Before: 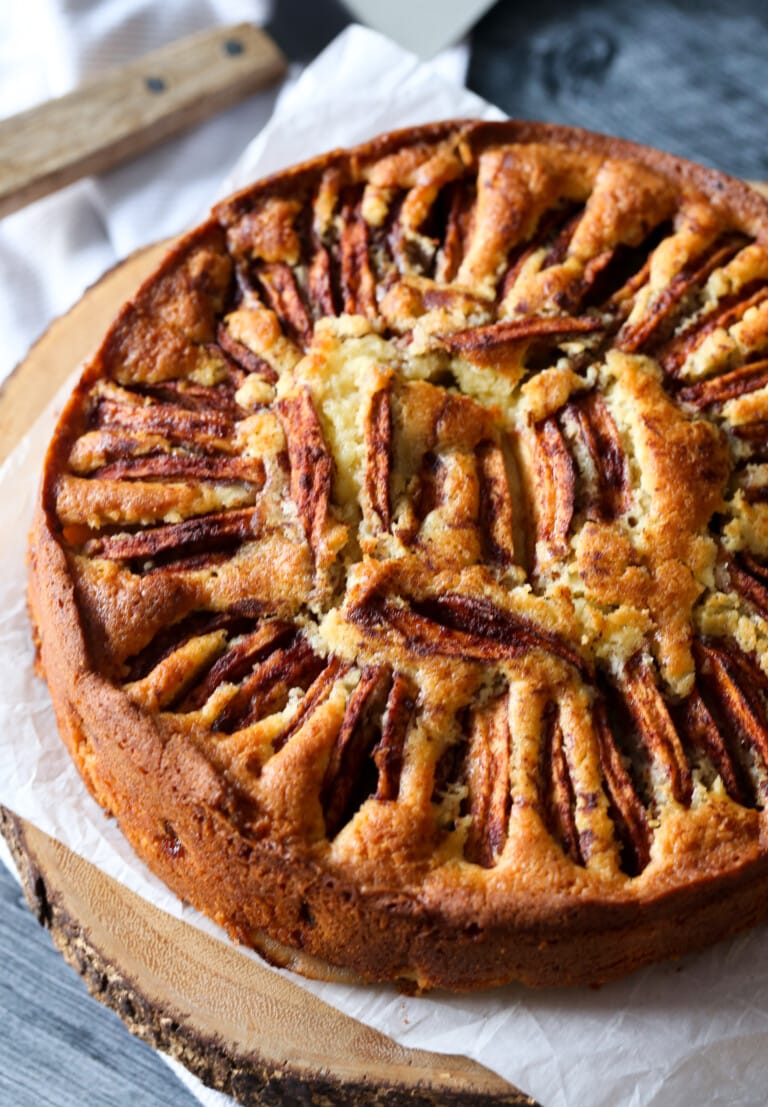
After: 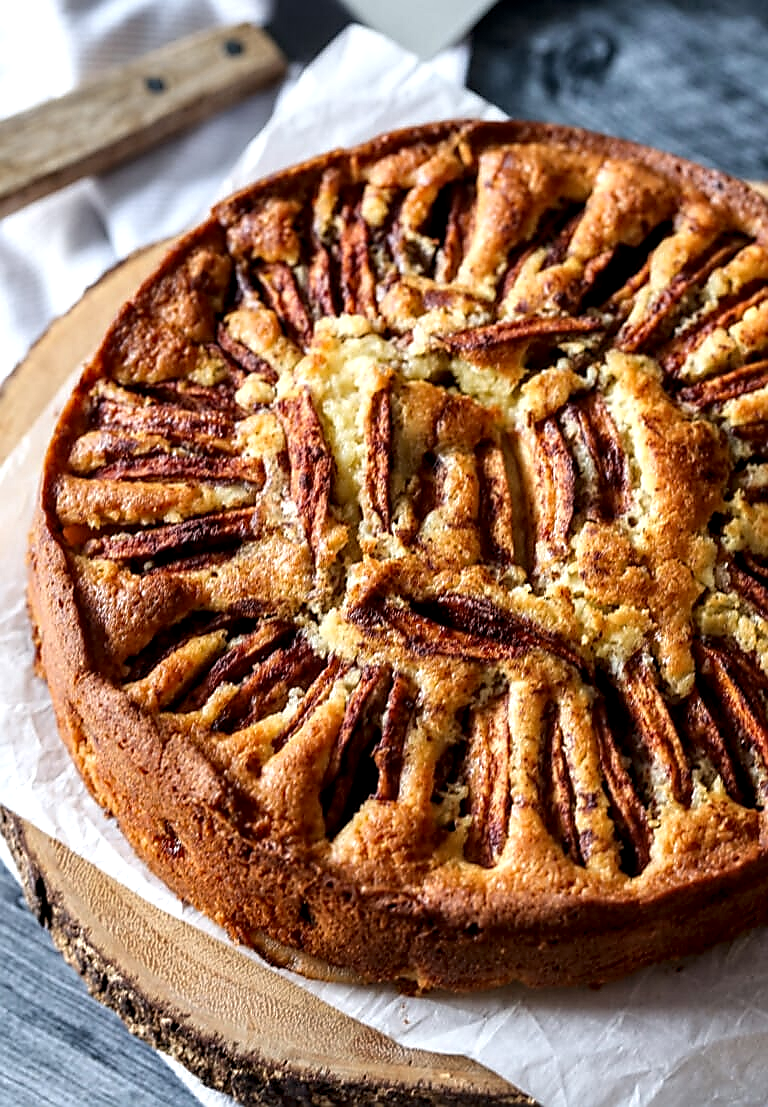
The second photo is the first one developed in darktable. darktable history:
local contrast: detail 154%
sharpen: radius 1.4, amount 1.25, threshold 0.7
